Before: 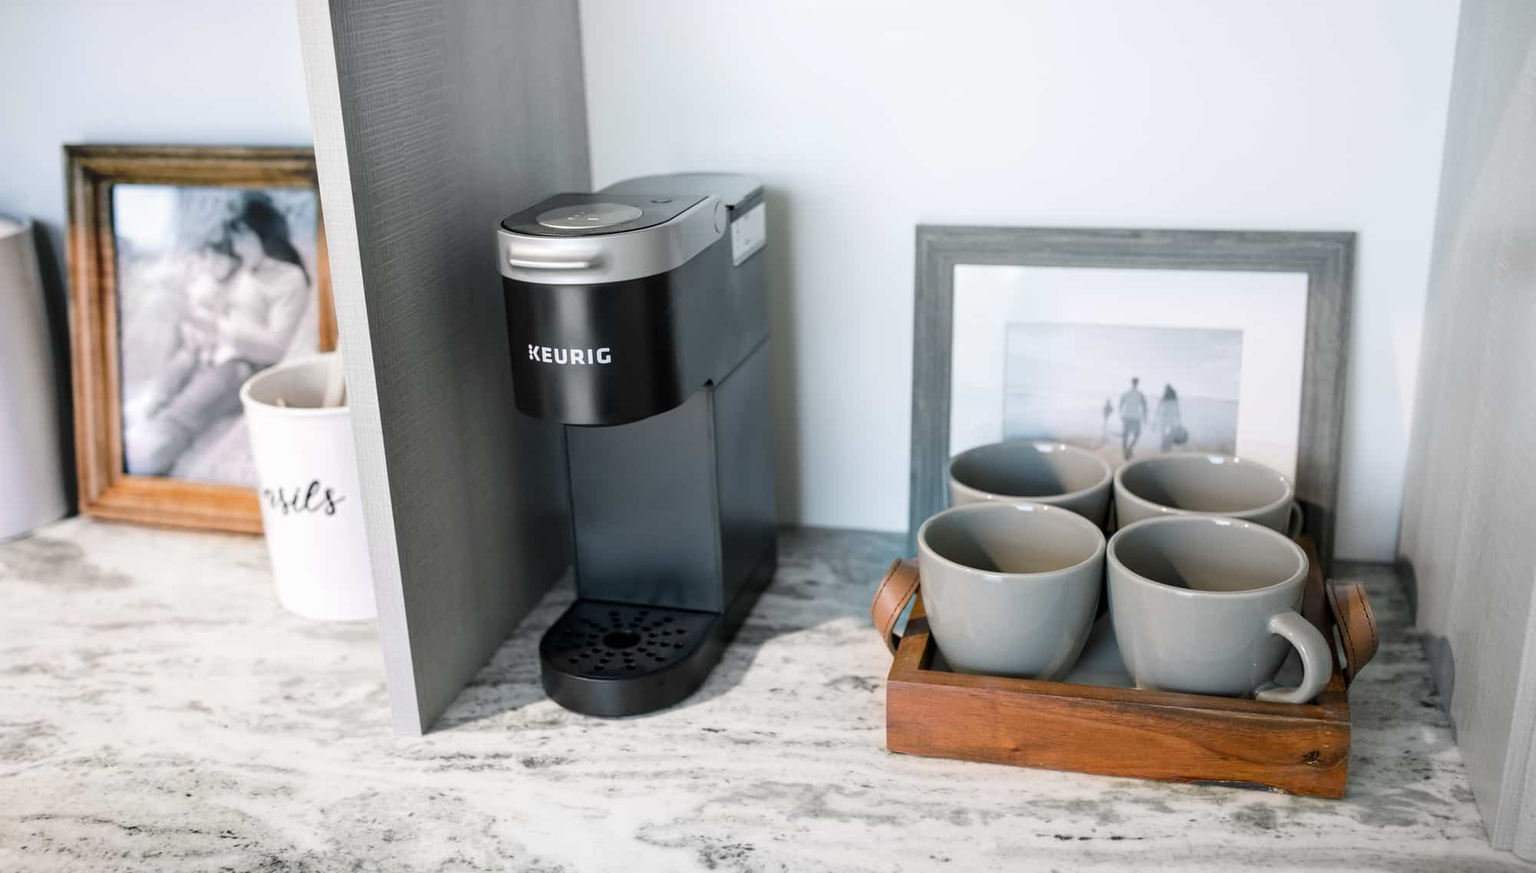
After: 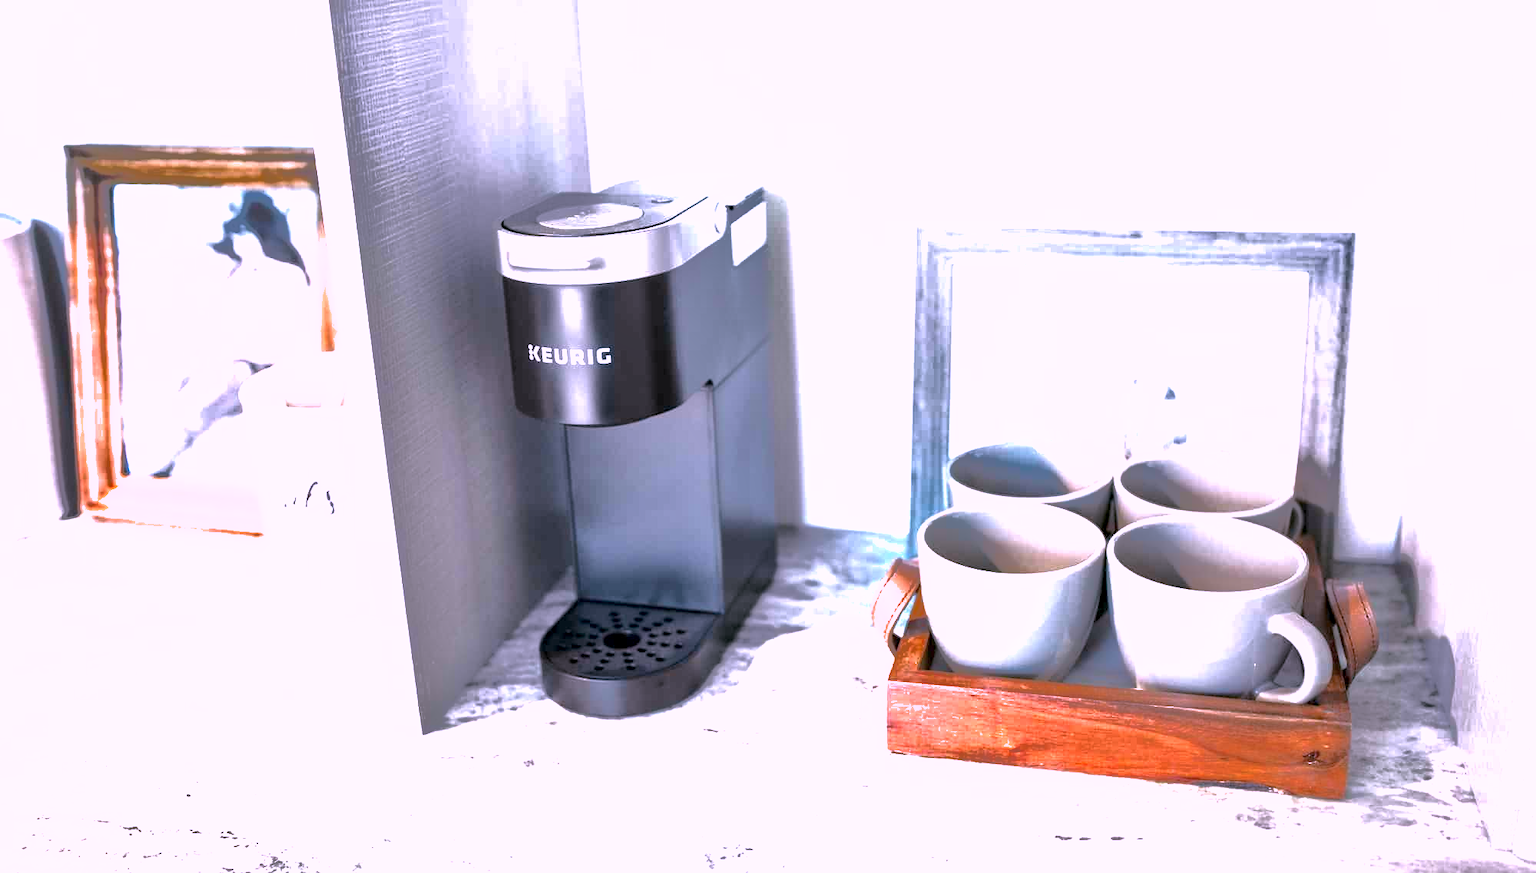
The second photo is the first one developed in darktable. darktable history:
exposure: black level correction 0.001, exposure 1.824 EV, compensate highlight preservation false
color correction: highlights a* 15.21, highlights b* -24.87
shadows and highlights: shadows 39.6, highlights -60.03
